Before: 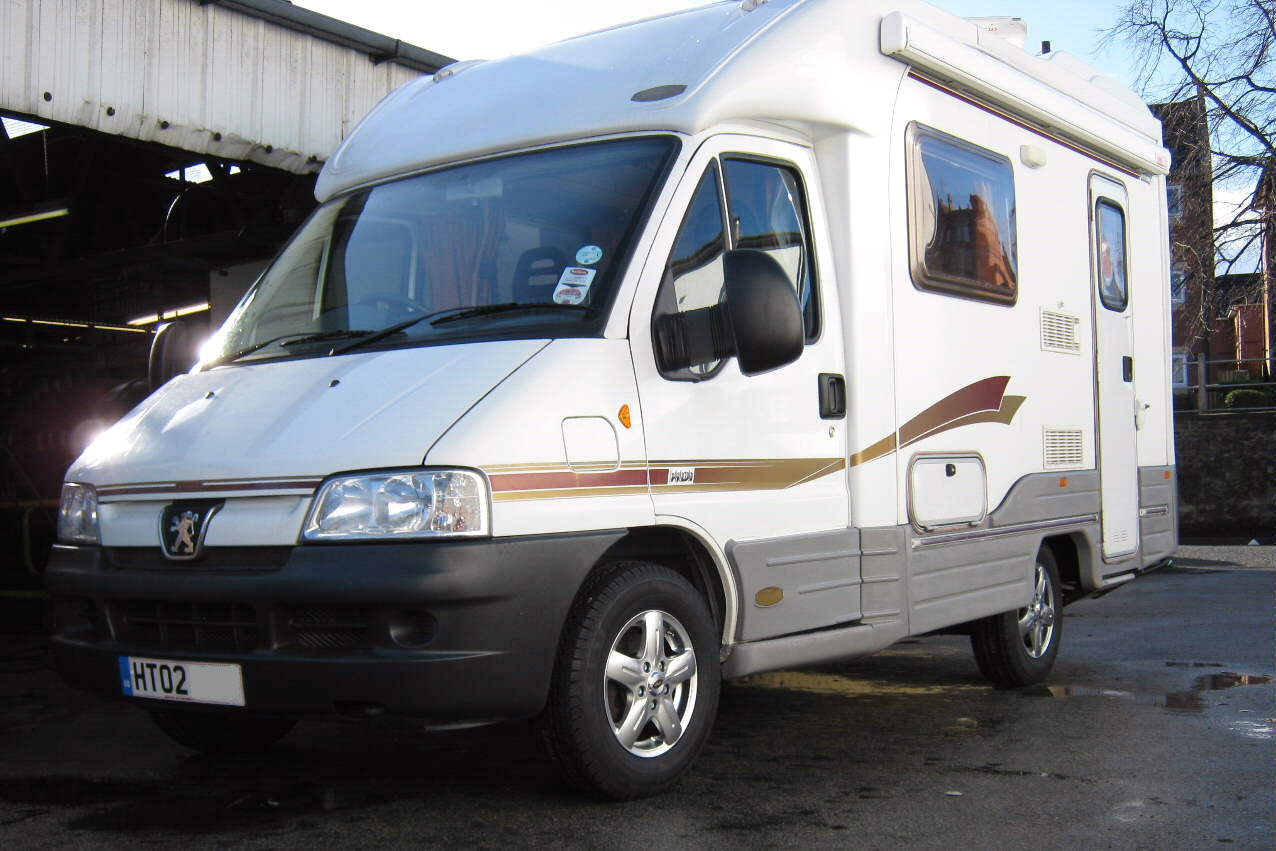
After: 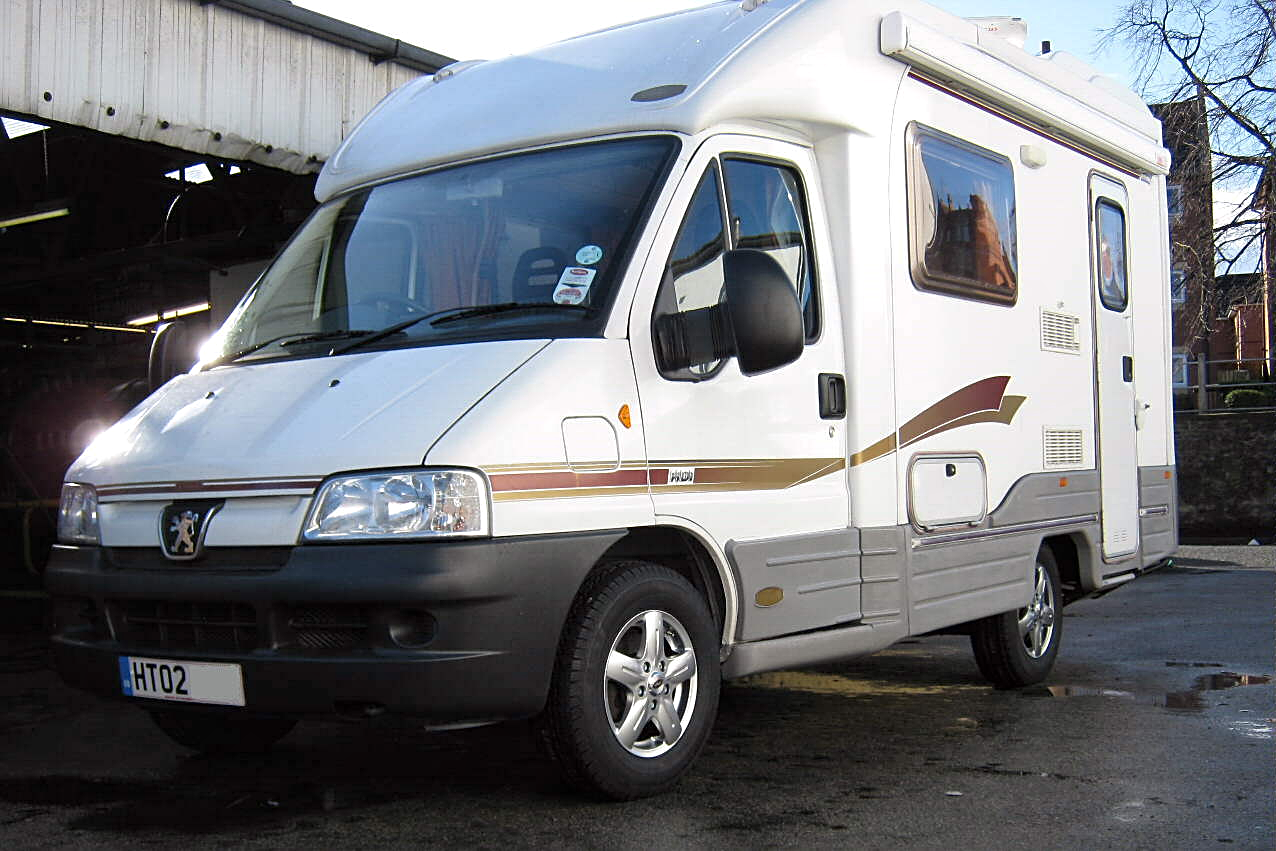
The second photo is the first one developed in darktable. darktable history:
sharpen: on, module defaults
local contrast: mode bilateral grid, contrast 20, coarseness 50, detail 120%, midtone range 0.2
white balance: emerald 1
